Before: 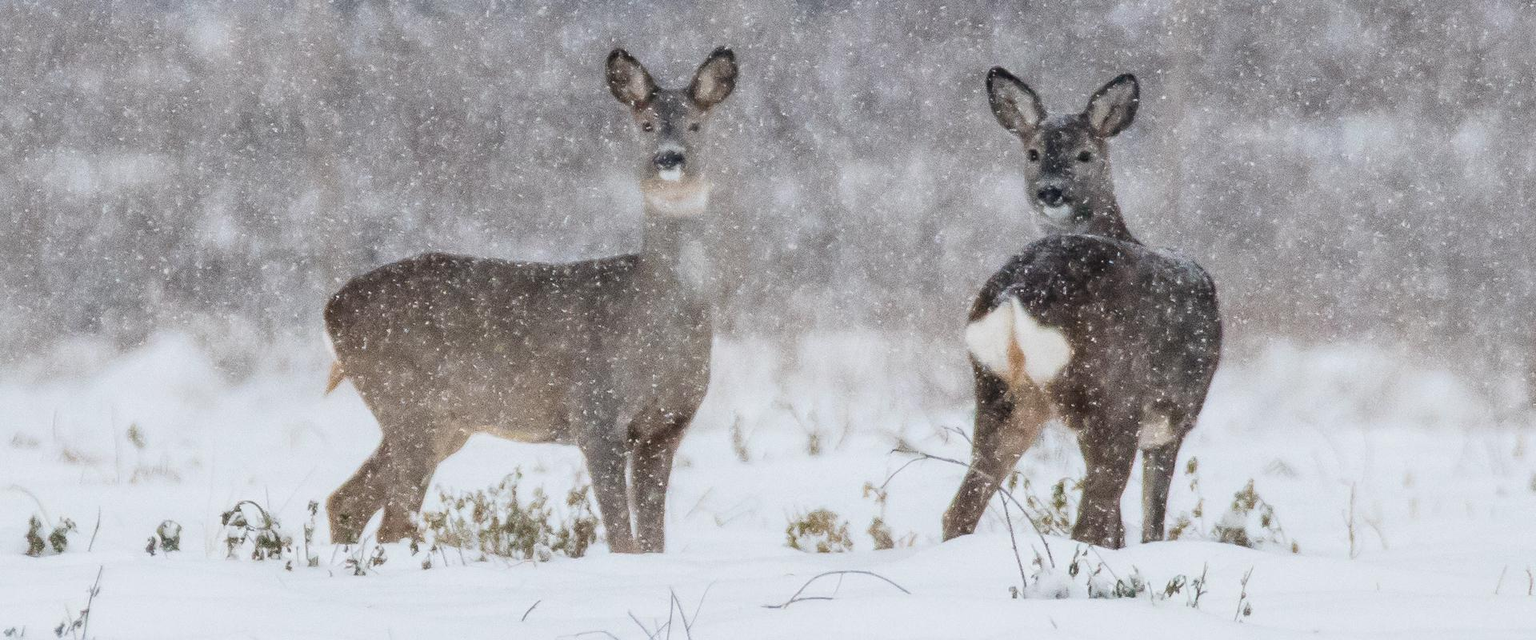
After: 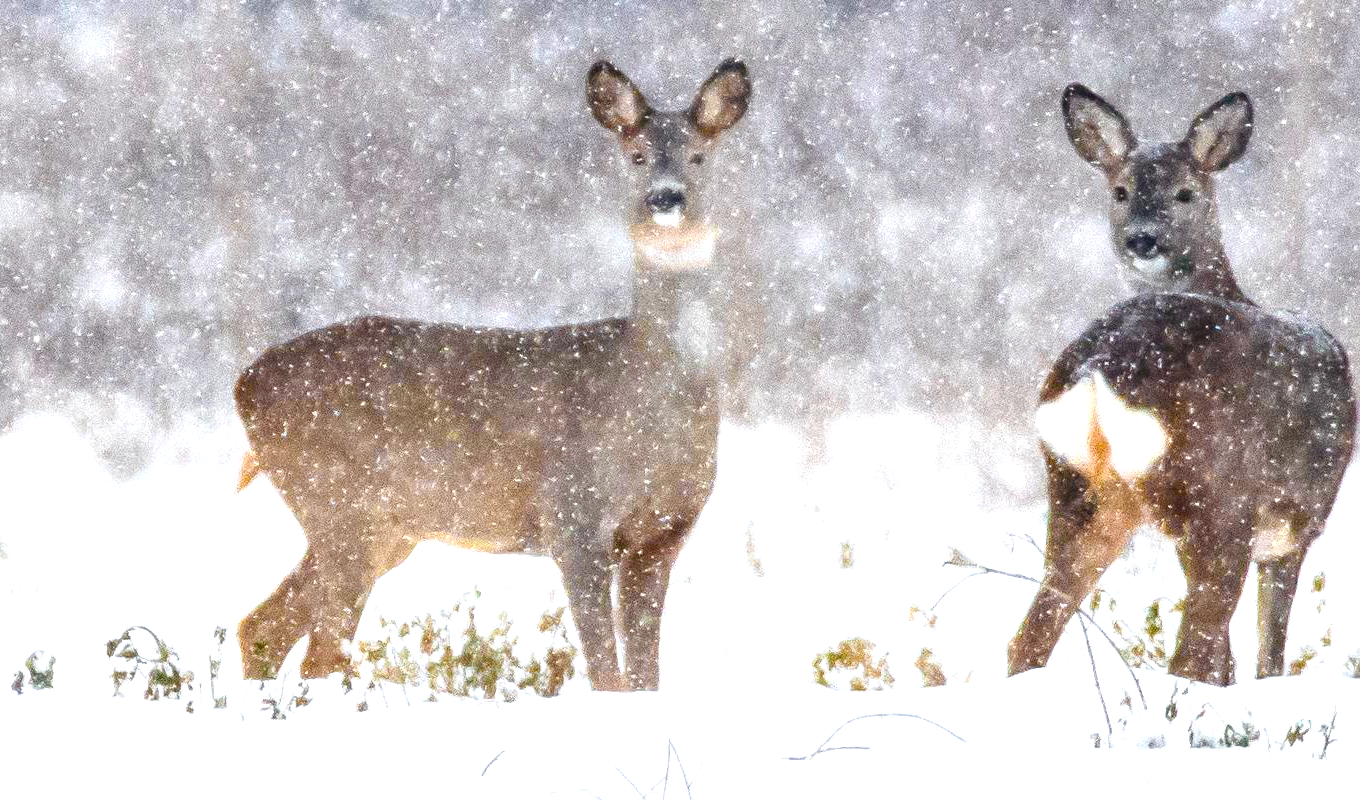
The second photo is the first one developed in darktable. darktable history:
color balance rgb: shadows lift › luminance 0.9%, shadows lift › chroma 0.544%, shadows lift › hue 18.32°, perceptual saturation grading › global saturation 20%, perceptual saturation grading › highlights -25.66%, perceptual saturation grading › shadows 50.208%, perceptual brilliance grading › global brilliance 24.356%, global vibrance 20%
color zones: curves: ch0 [(0.224, 0.526) (0.75, 0.5)]; ch1 [(0.055, 0.526) (0.224, 0.761) (0.377, 0.526) (0.75, 0.5)]
crop and rotate: left 8.93%, right 20.188%
